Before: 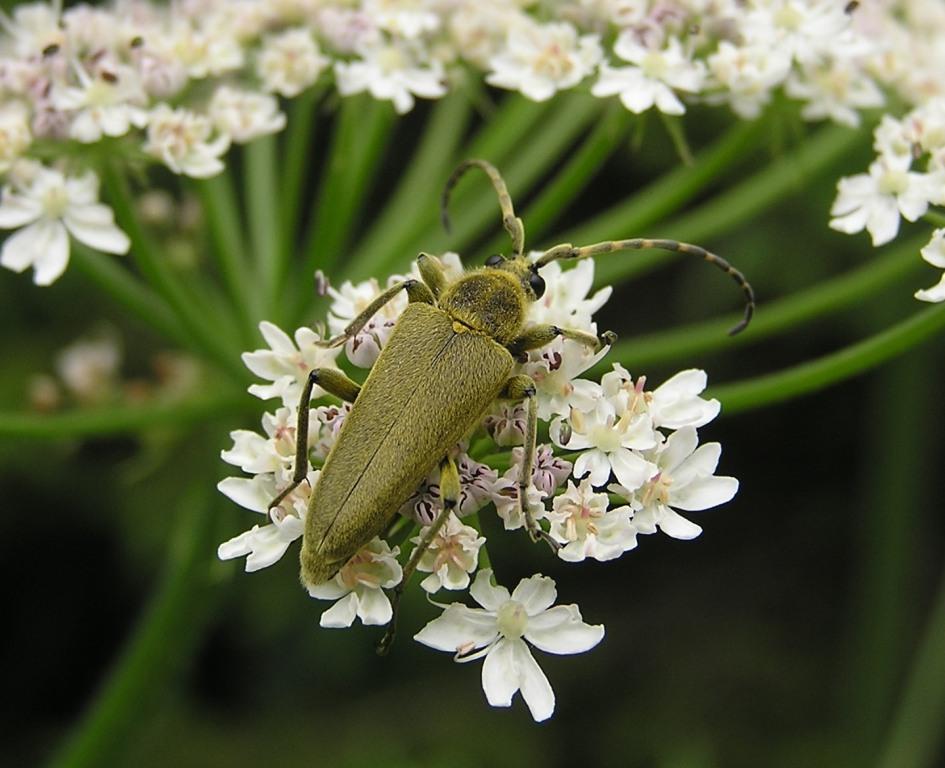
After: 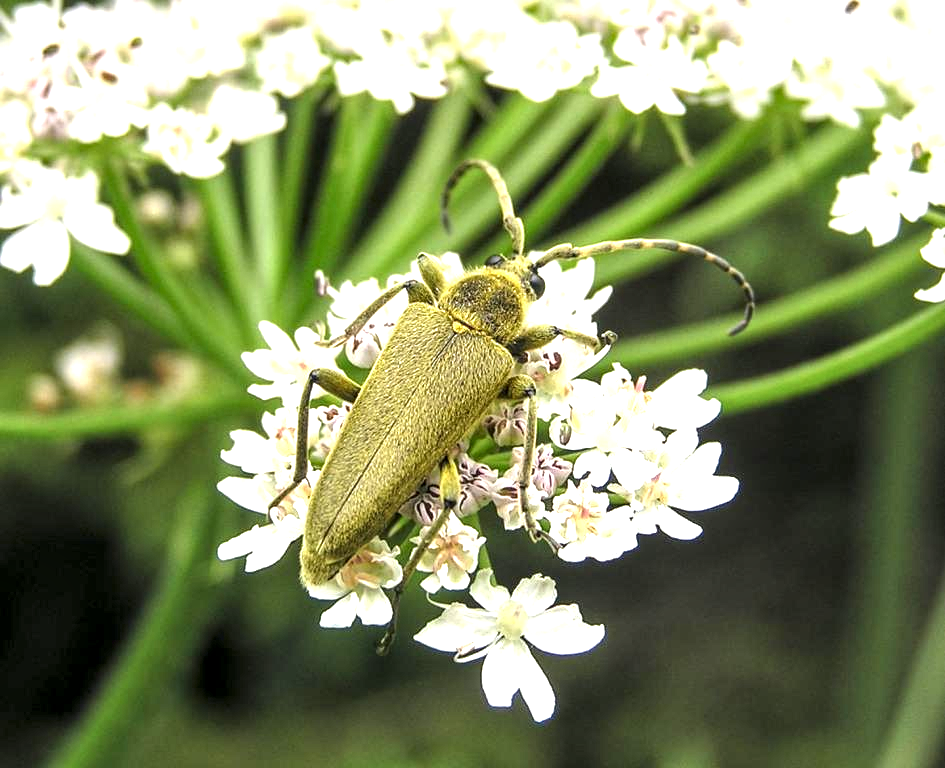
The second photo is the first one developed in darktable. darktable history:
local contrast: detail 150%
exposure: black level correction 0, exposure 1.379 EV, compensate exposure bias true, compensate highlight preservation false
